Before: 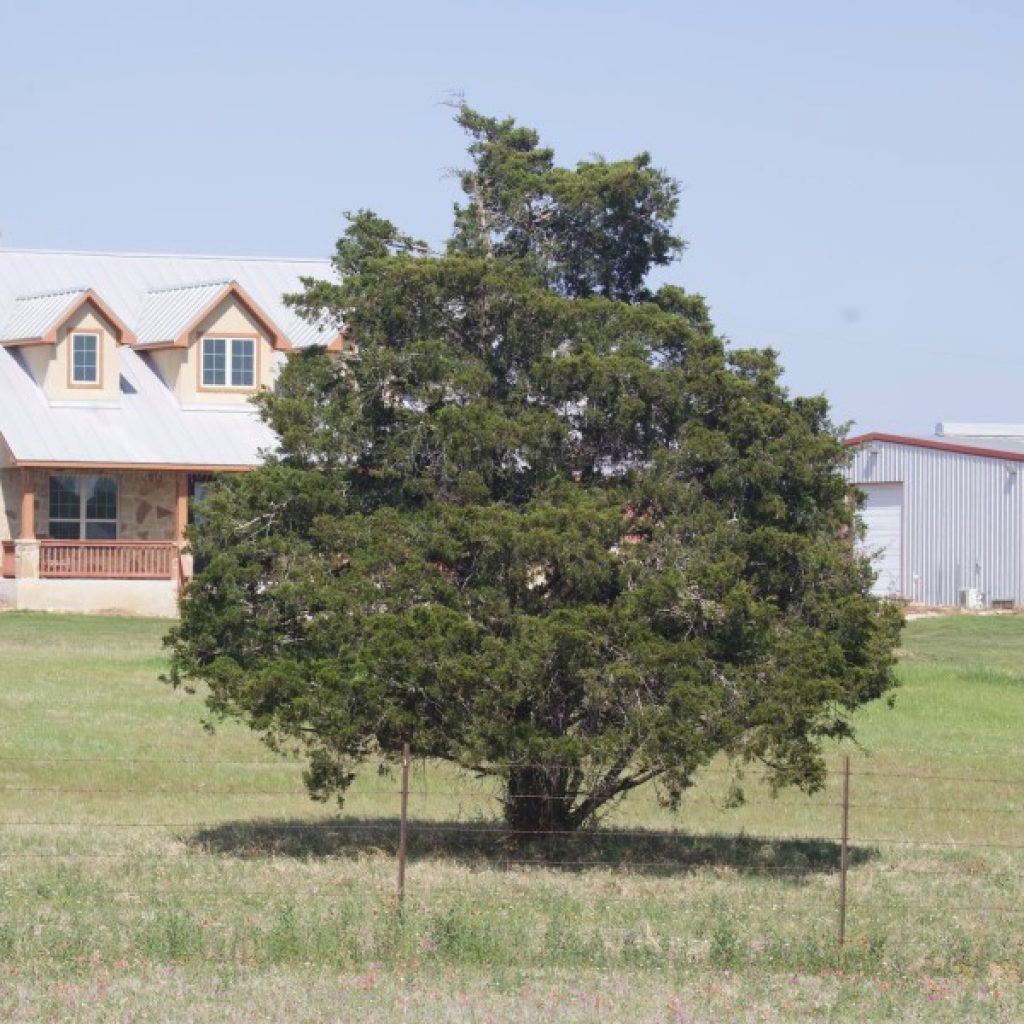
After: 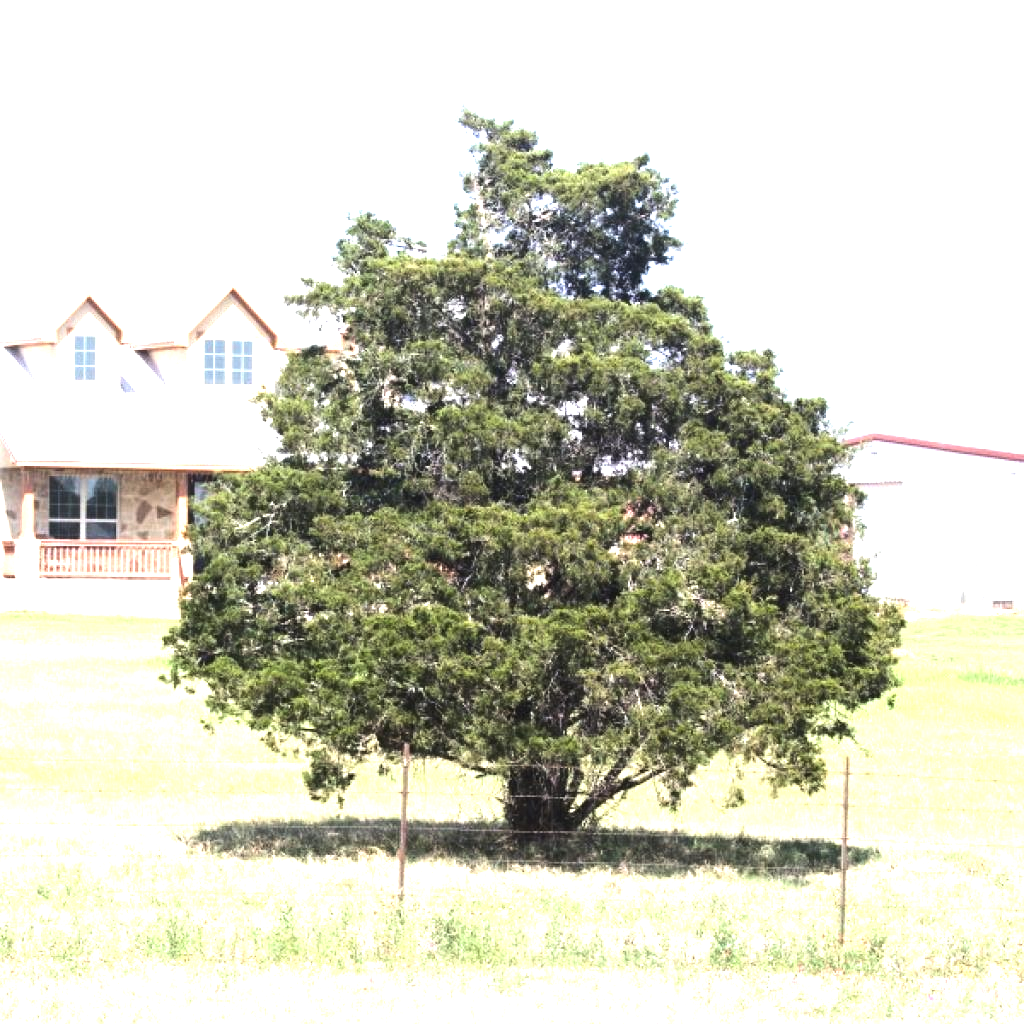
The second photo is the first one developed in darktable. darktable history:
levels: levels [0, 0.498, 0.996]
exposure: black level correction 0, exposure 0.9 EV, compensate highlight preservation false
tone equalizer: -8 EV -1.08 EV, -7 EV -1.01 EV, -6 EV -0.867 EV, -5 EV -0.578 EV, -3 EV 0.578 EV, -2 EV 0.867 EV, -1 EV 1.01 EV, +0 EV 1.08 EV, edges refinement/feathering 500, mask exposure compensation -1.57 EV, preserve details no
